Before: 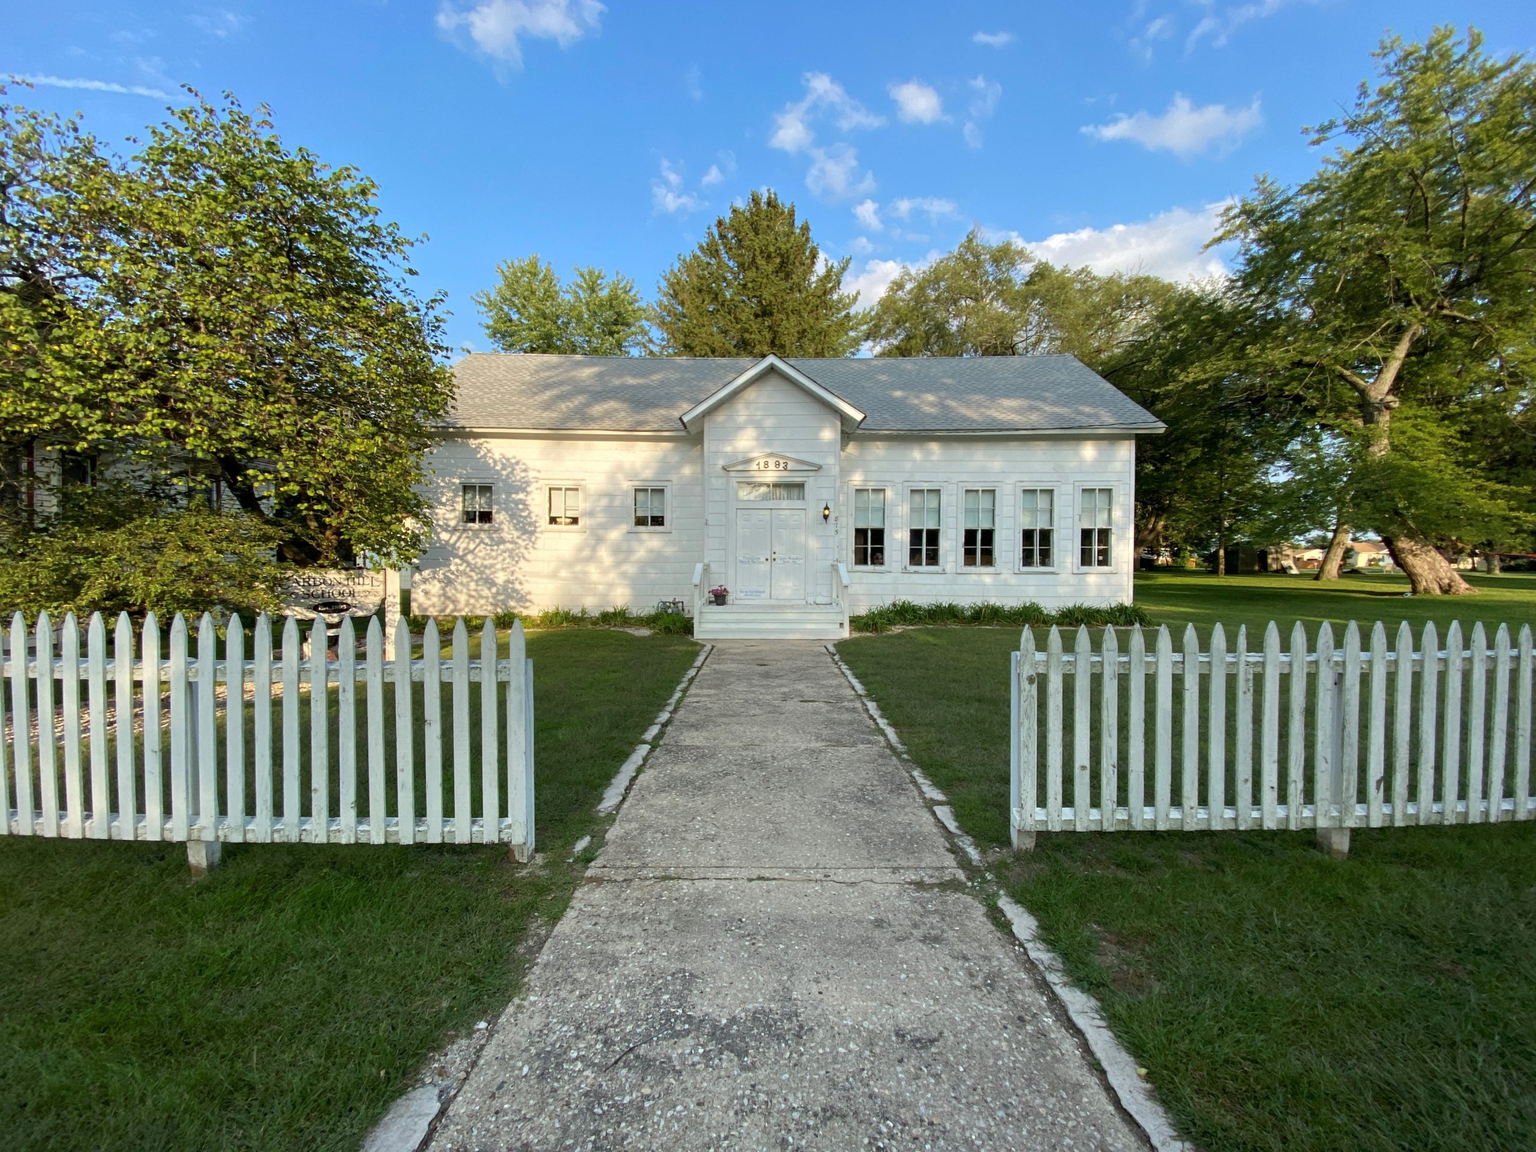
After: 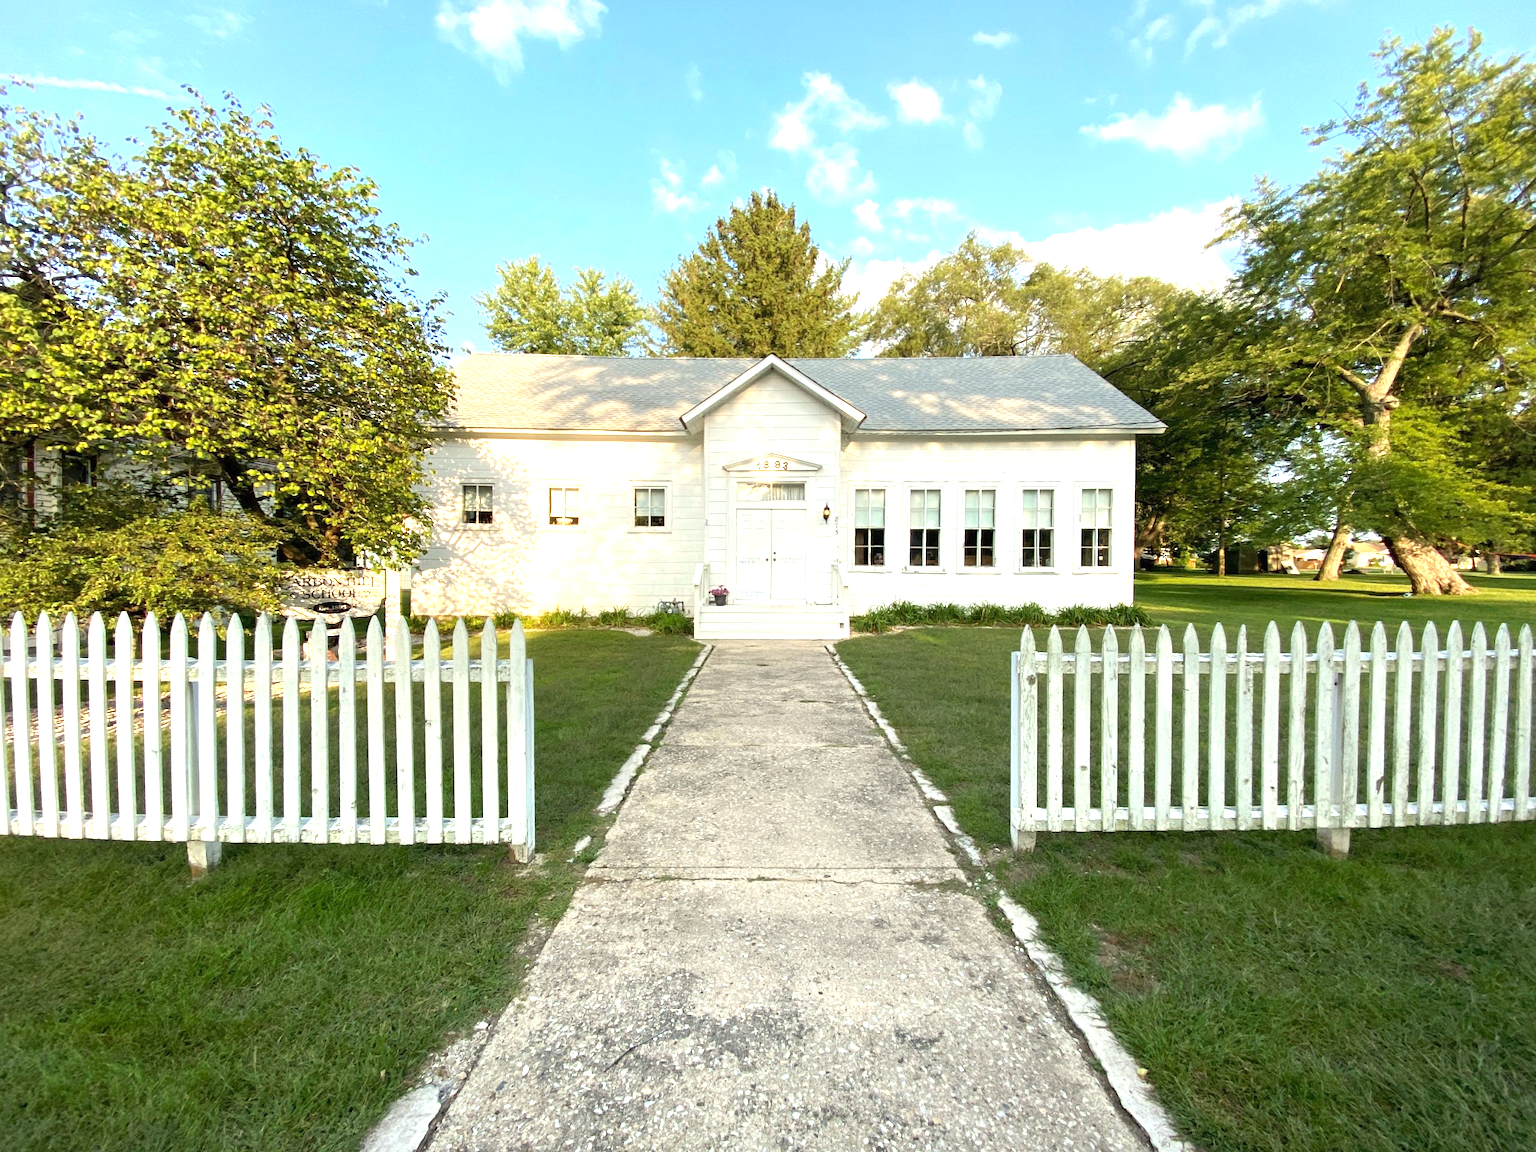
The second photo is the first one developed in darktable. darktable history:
base curve: curves: ch0 [(0, 0) (0.283, 0.295) (1, 1)], preserve colors none
exposure: black level correction 0, exposure 1.199 EV, compensate highlight preservation false
color calibration: x 0.33, y 0.345, temperature 5595.76 K
